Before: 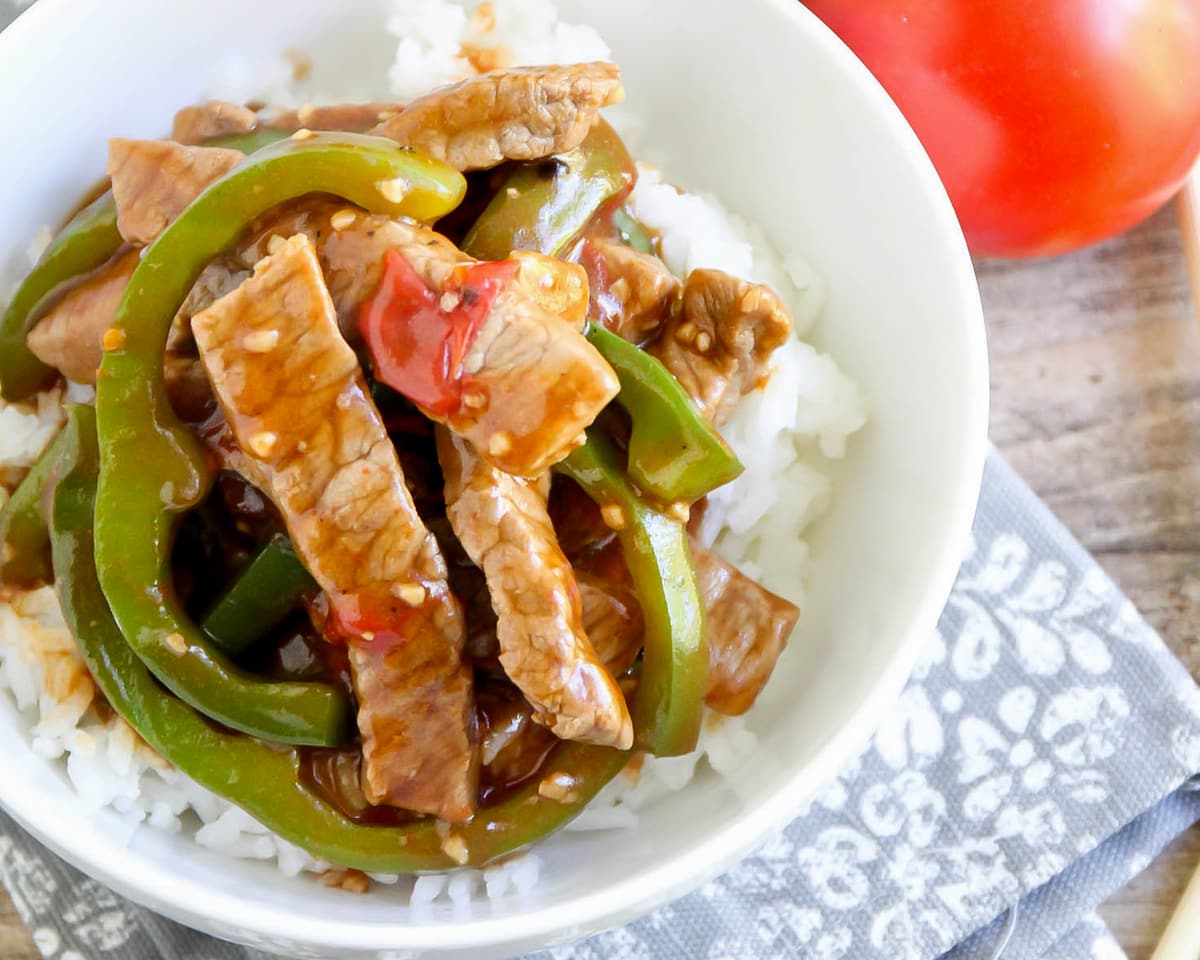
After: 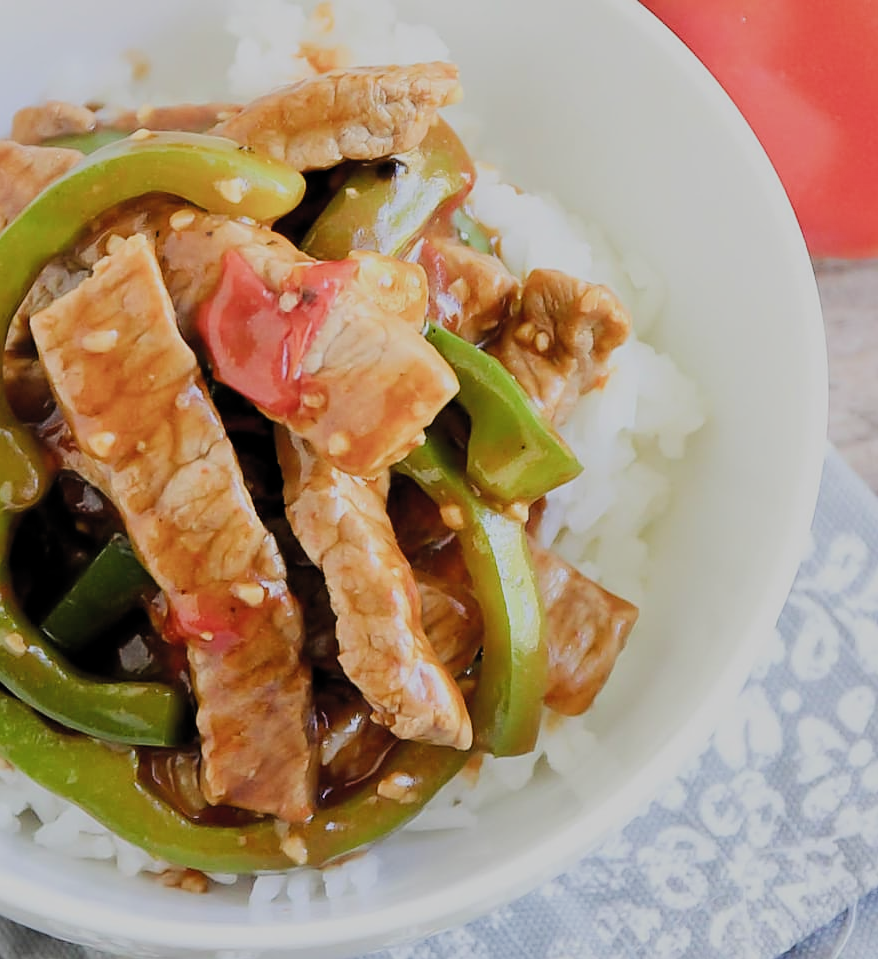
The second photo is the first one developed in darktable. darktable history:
sharpen: radius 1.903, amount 0.396, threshold 1.15
tone equalizer: edges refinement/feathering 500, mask exposure compensation -1.57 EV, preserve details no
crop: left 13.451%, right 13.382%
filmic rgb: black relative exposure -7.4 EV, white relative exposure 5.06 EV, threshold 2.95 EV, hardness 3.21, color science v5 (2021), contrast in shadows safe, contrast in highlights safe, enable highlight reconstruction true
